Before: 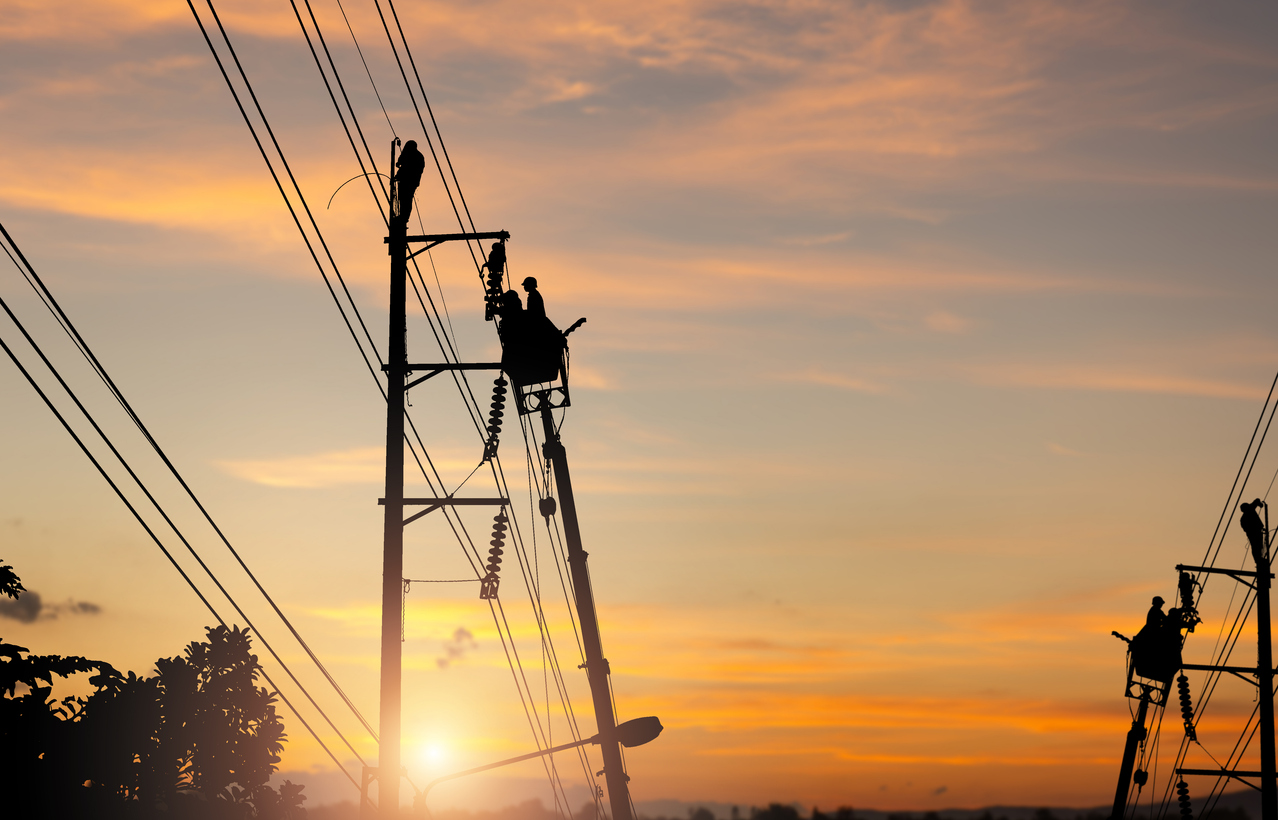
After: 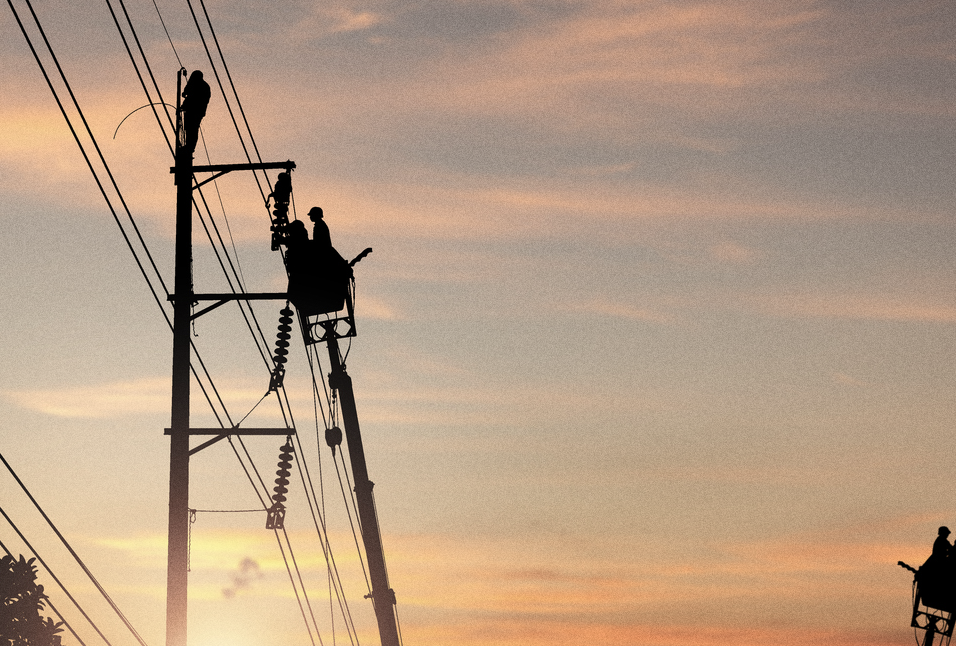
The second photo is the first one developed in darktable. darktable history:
crop: left 16.768%, top 8.653%, right 8.362%, bottom 12.485%
grain: coarseness 0.09 ISO
color balance: input saturation 100.43%, contrast fulcrum 14.22%, output saturation 70.41%
